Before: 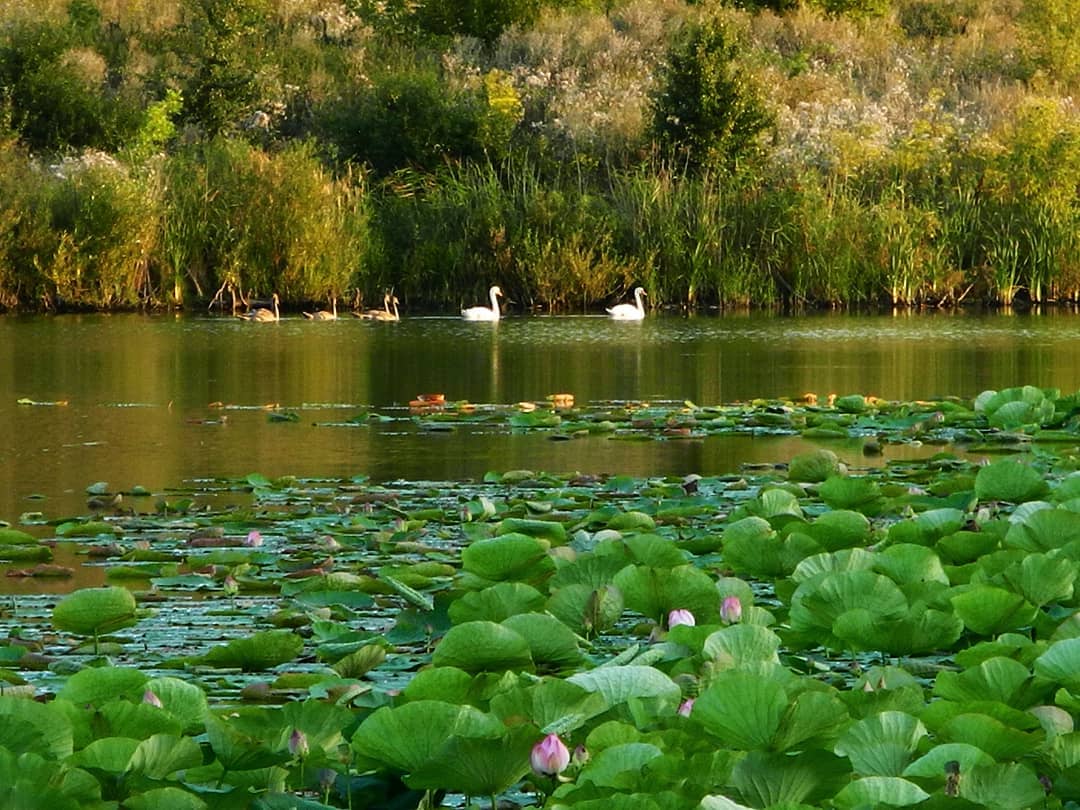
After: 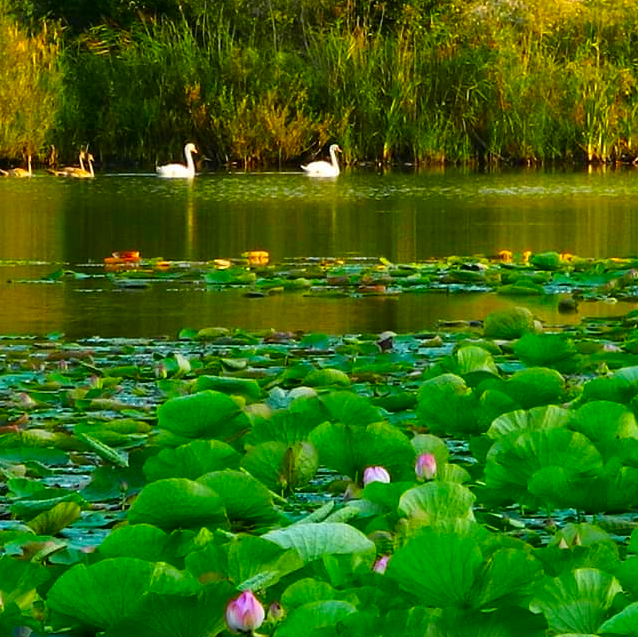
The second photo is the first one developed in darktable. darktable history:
crop and rotate: left 28.256%, top 17.734%, right 12.656%, bottom 3.573%
color contrast: green-magenta contrast 1.55, blue-yellow contrast 1.83
